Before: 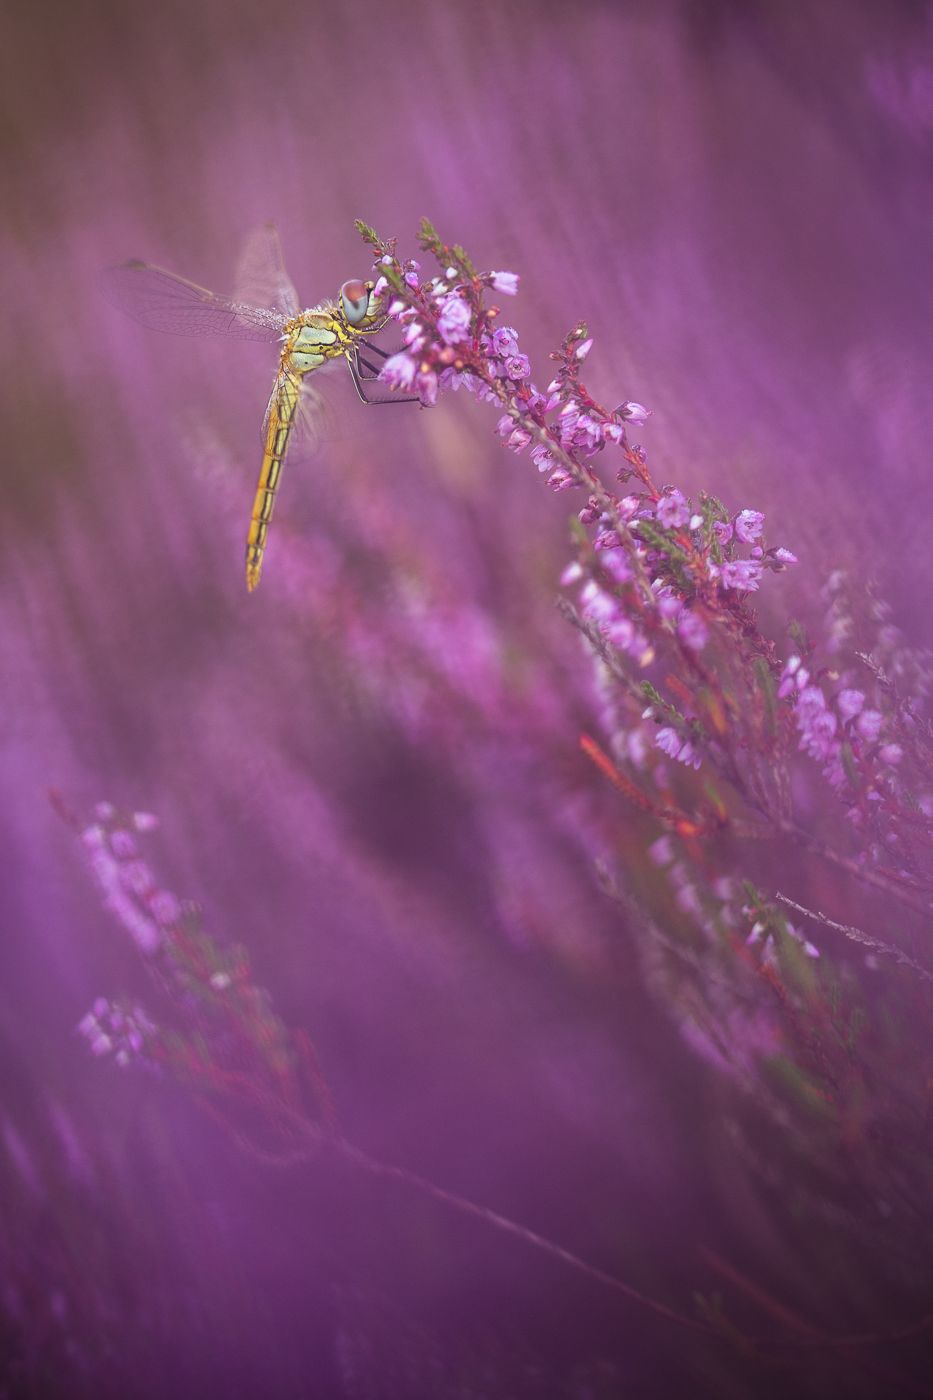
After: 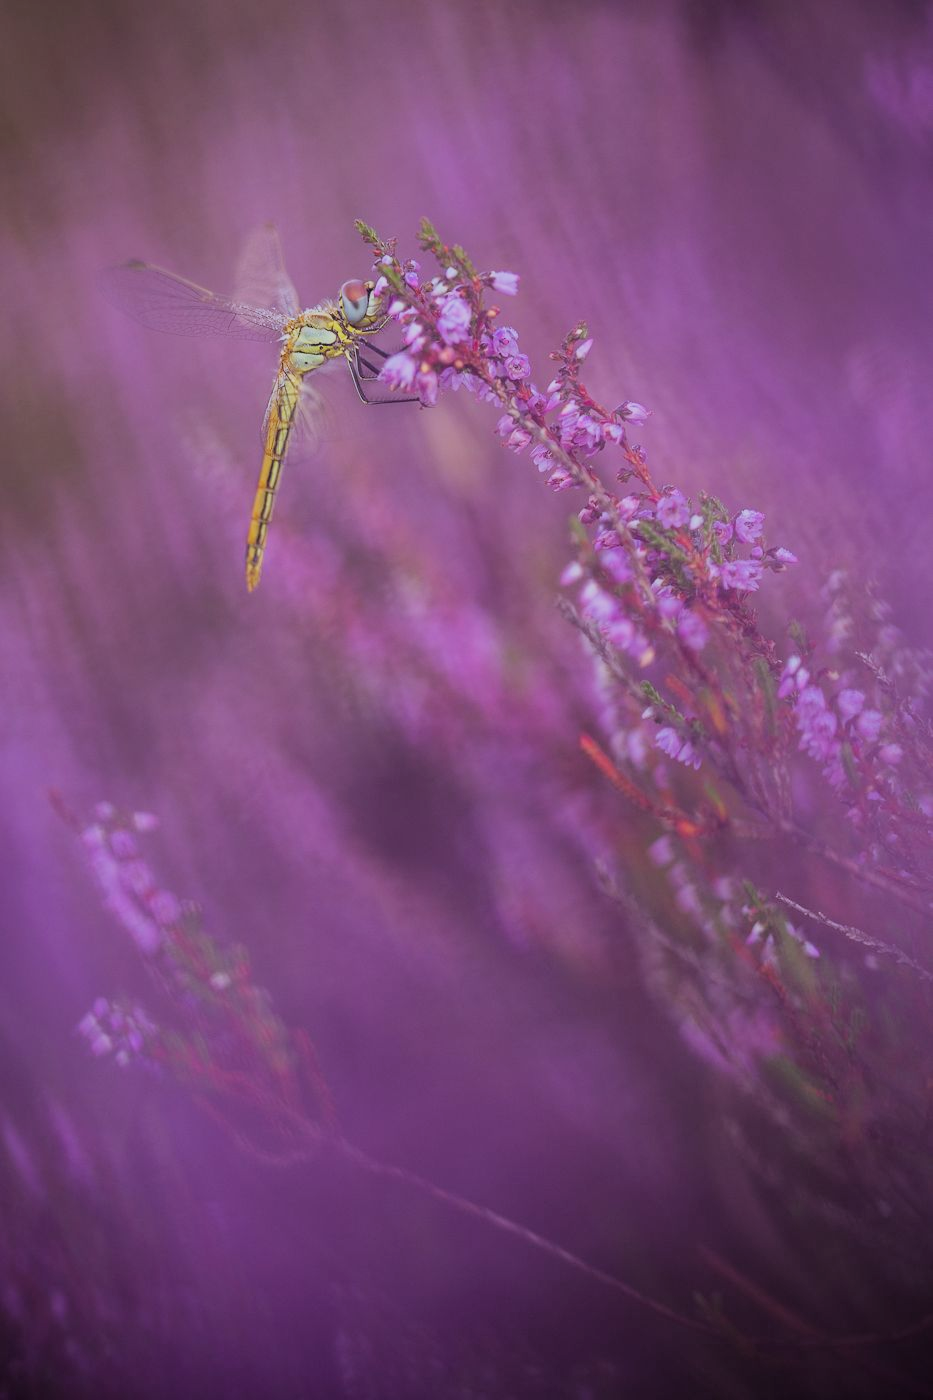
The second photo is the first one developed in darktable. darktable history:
white balance: red 0.984, blue 1.059
filmic rgb: black relative exposure -7.65 EV, white relative exposure 4.56 EV, hardness 3.61, color science v6 (2022)
